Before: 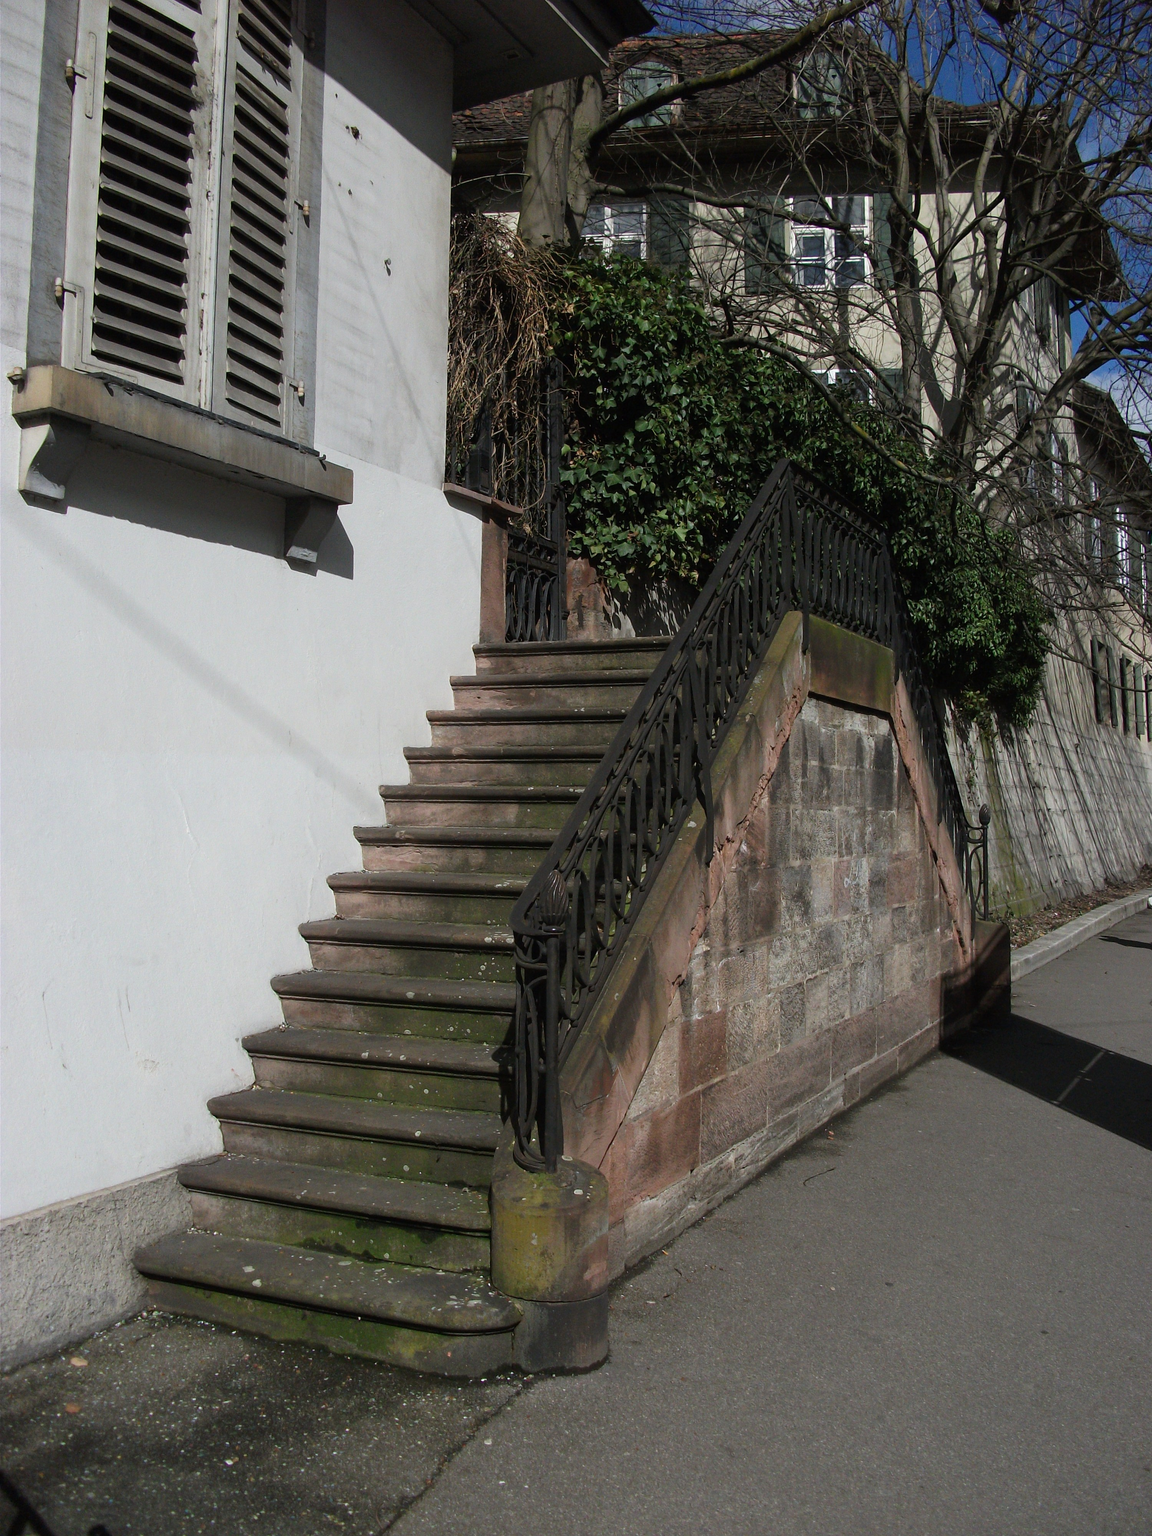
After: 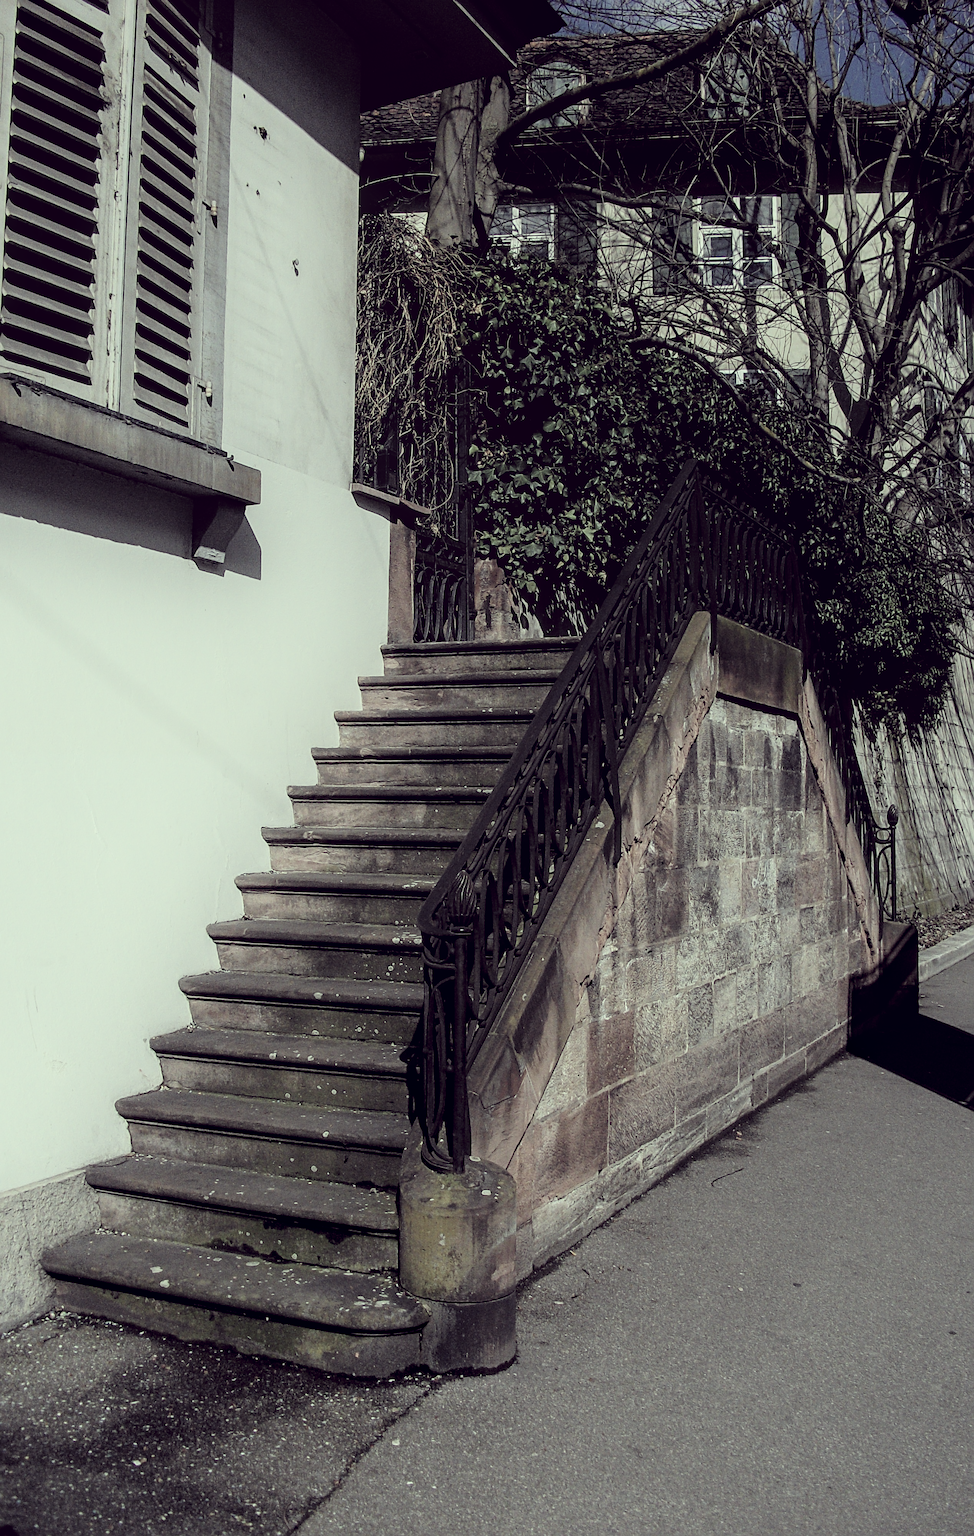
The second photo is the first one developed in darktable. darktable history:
color correction: highlights a* -20.22, highlights b* 20.89, shadows a* 19.23, shadows b* -20.9, saturation 0.446
local contrast: on, module defaults
crop: left 8.06%, right 7.4%
shadows and highlights: shadows -25.81, highlights 50.99, shadows color adjustment 99.17%, highlights color adjustment 0.579%, soften with gaussian
filmic rgb: black relative exposure -7.44 EV, white relative exposure 4.82 EV, hardness 3.39, color science v6 (2022)
tone equalizer: -8 EV -0.779 EV, -7 EV -0.719 EV, -6 EV -0.56 EV, -5 EV -0.376 EV, -3 EV 0.404 EV, -2 EV 0.6 EV, -1 EV 0.701 EV, +0 EV 0.752 EV
sharpen: radius 3.975
